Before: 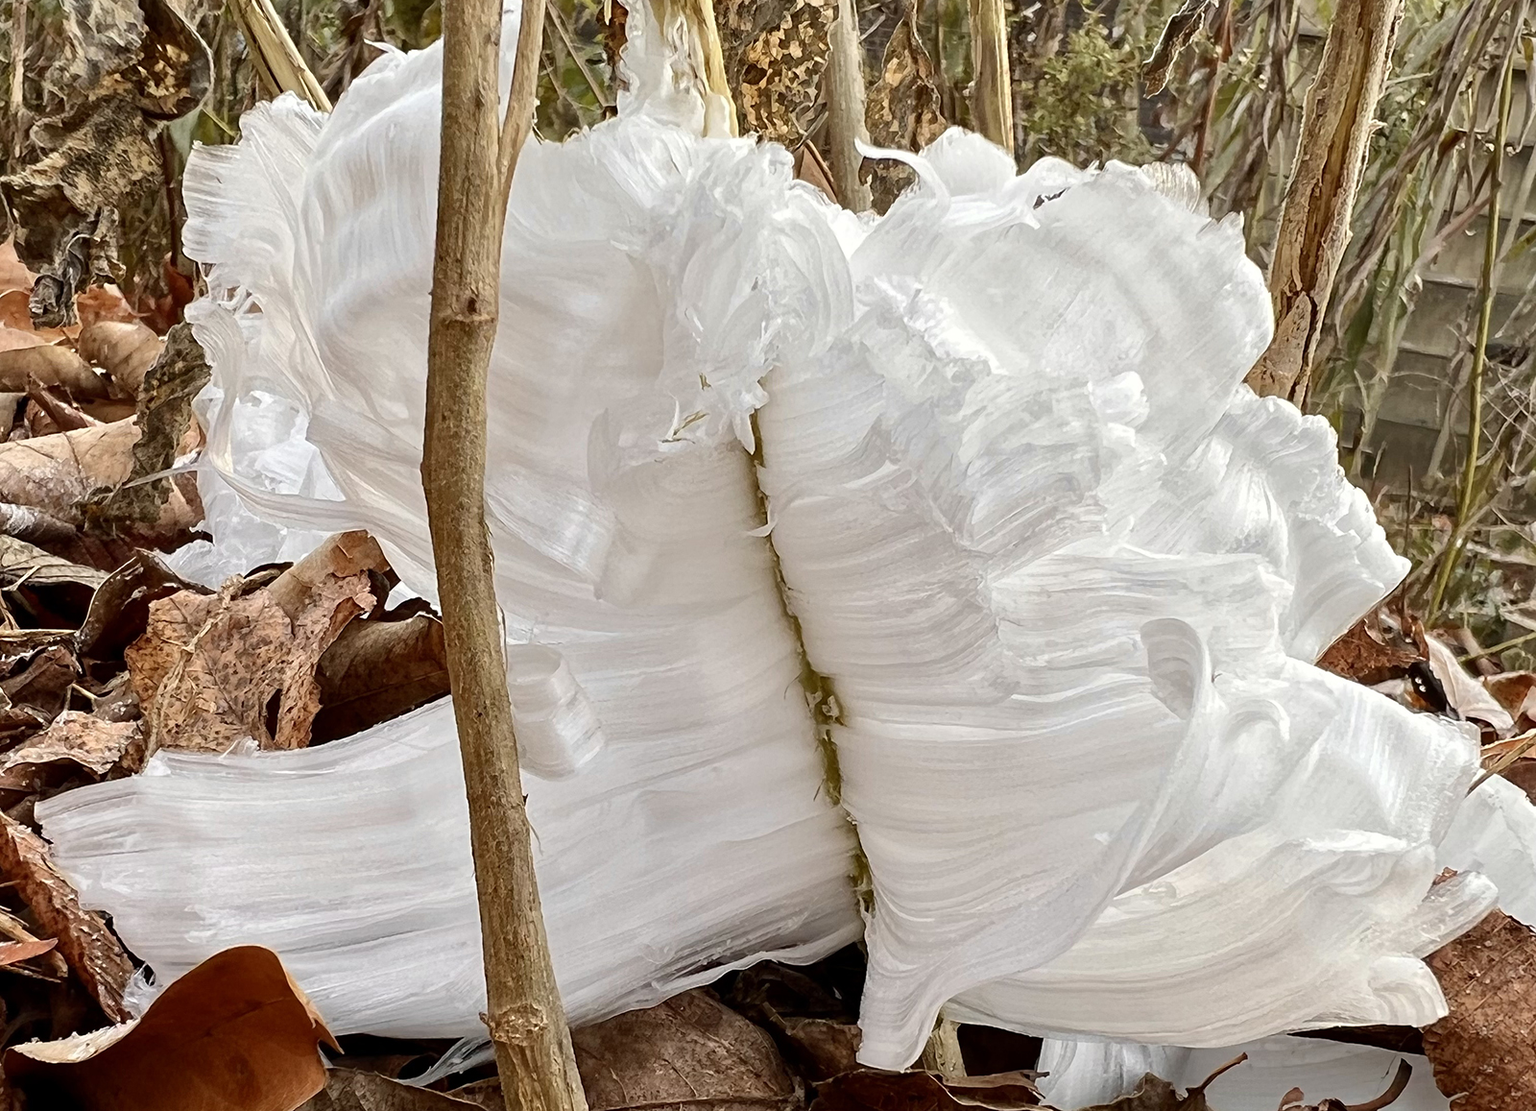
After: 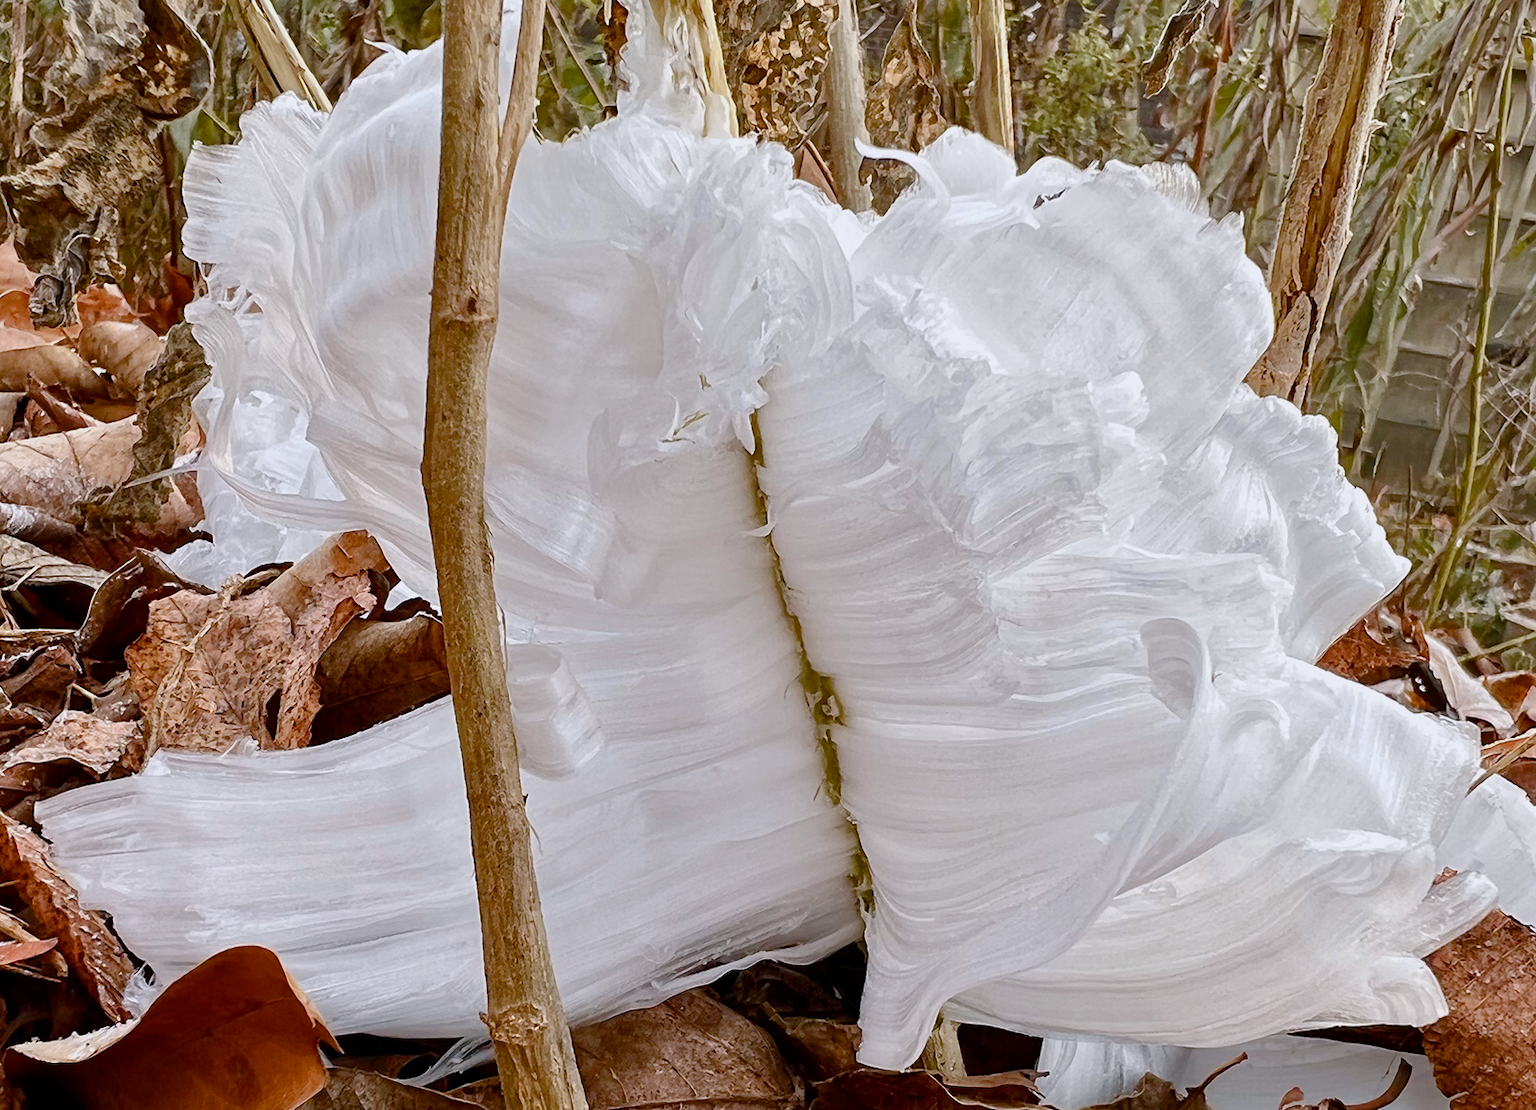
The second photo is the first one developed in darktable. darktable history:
color balance rgb: shadows lift › chroma 1%, shadows lift › hue 113°, highlights gain › chroma 0.2%, highlights gain › hue 333°, perceptual saturation grading › global saturation 20%, perceptual saturation grading › highlights -50%, perceptual saturation grading › shadows 25%, contrast -10%
color calibration: illuminant as shot in camera, x 0.358, y 0.373, temperature 4628.91 K
